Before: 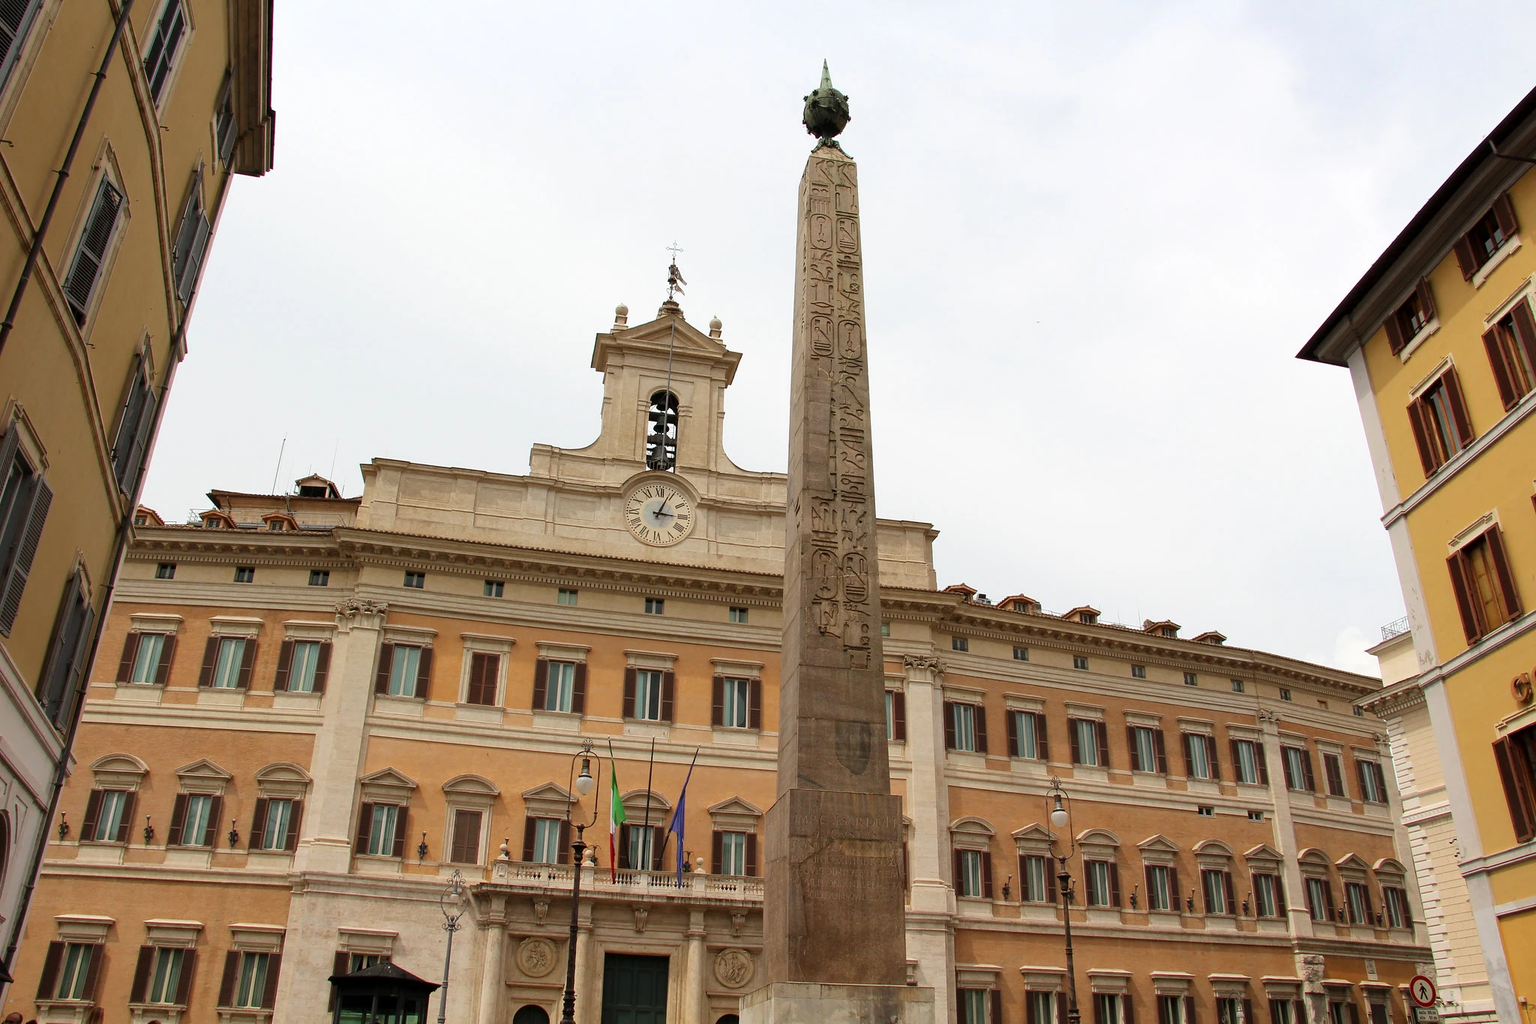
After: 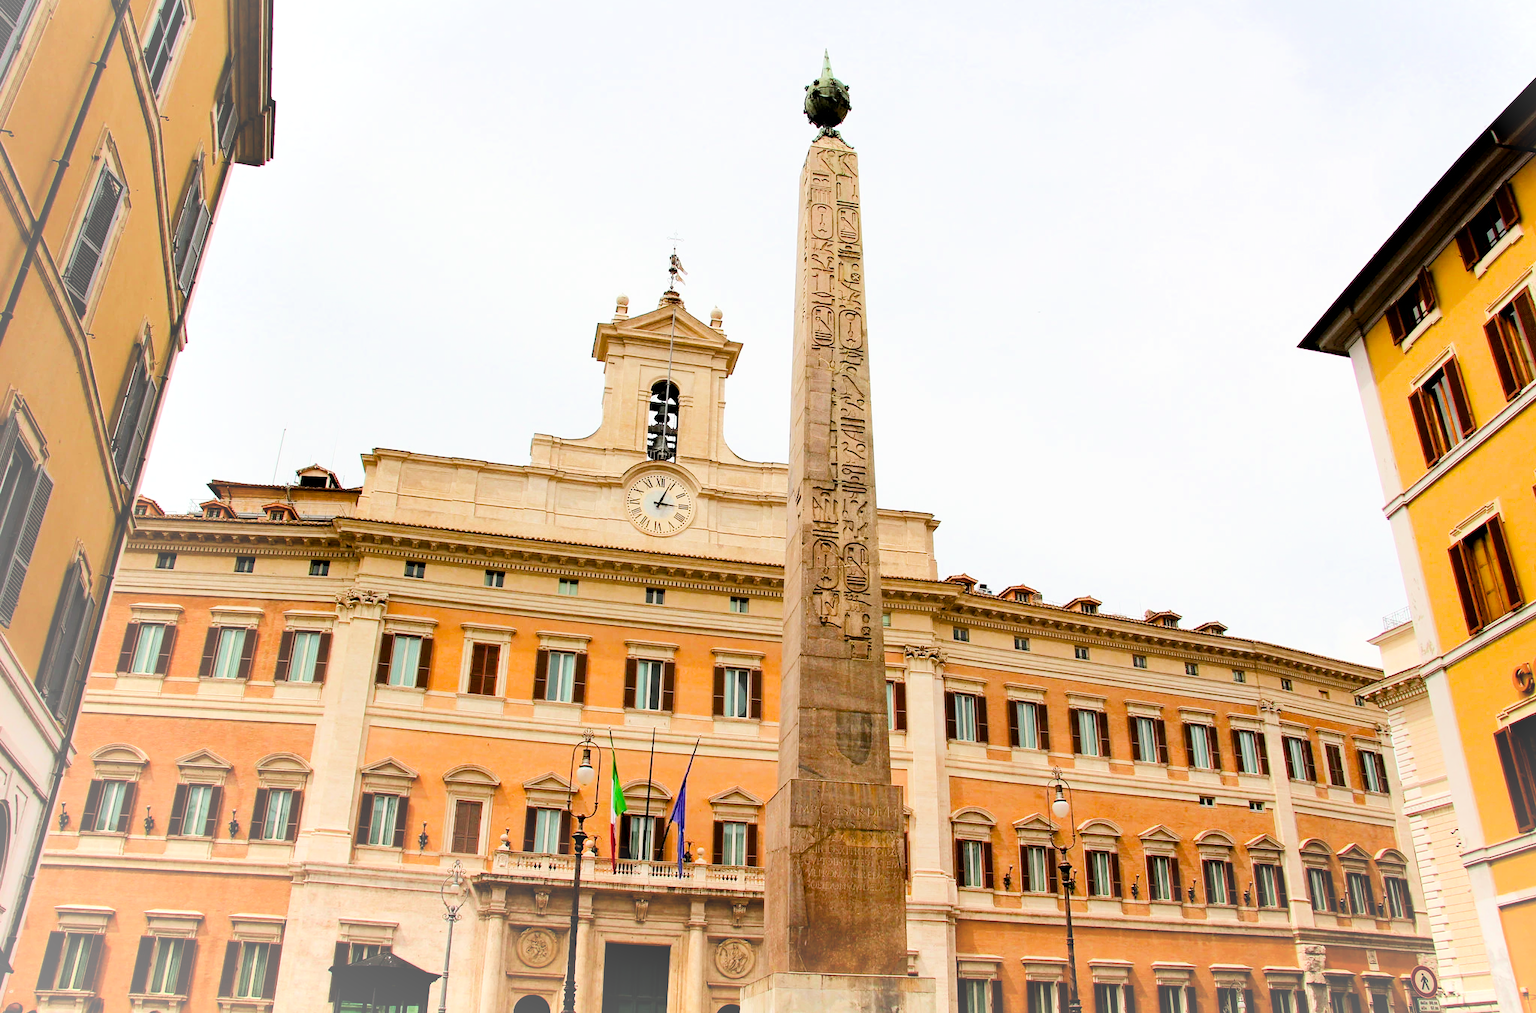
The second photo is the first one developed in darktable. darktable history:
exposure: black level correction 0.007, exposure 0.159 EV, compensate highlight preservation false
crop: top 1.037%, right 0.08%
color balance rgb: perceptual saturation grading › global saturation 31.005%, perceptual brilliance grading › global brilliance 34.966%, perceptual brilliance grading › highlights 50.467%, perceptual brilliance grading › mid-tones 59.156%, perceptual brilliance grading › shadows 34.871%, global vibrance 1.302%, saturation formula JzAzBz (2021)
vignetting: fall-off start 85.07%, fall-off radius 80.96%, brightness 0.284, saturation 0.001, center (0.218, -0.23), width/height ratio 1.217
filmic rgb: black relative exposure -7.65 EV, white relative exposure 4.56 EV, threshold 3.03 EV, hardness 3.61, iterations of high-quality reconstruction 0, enable highlight reconstruction true
